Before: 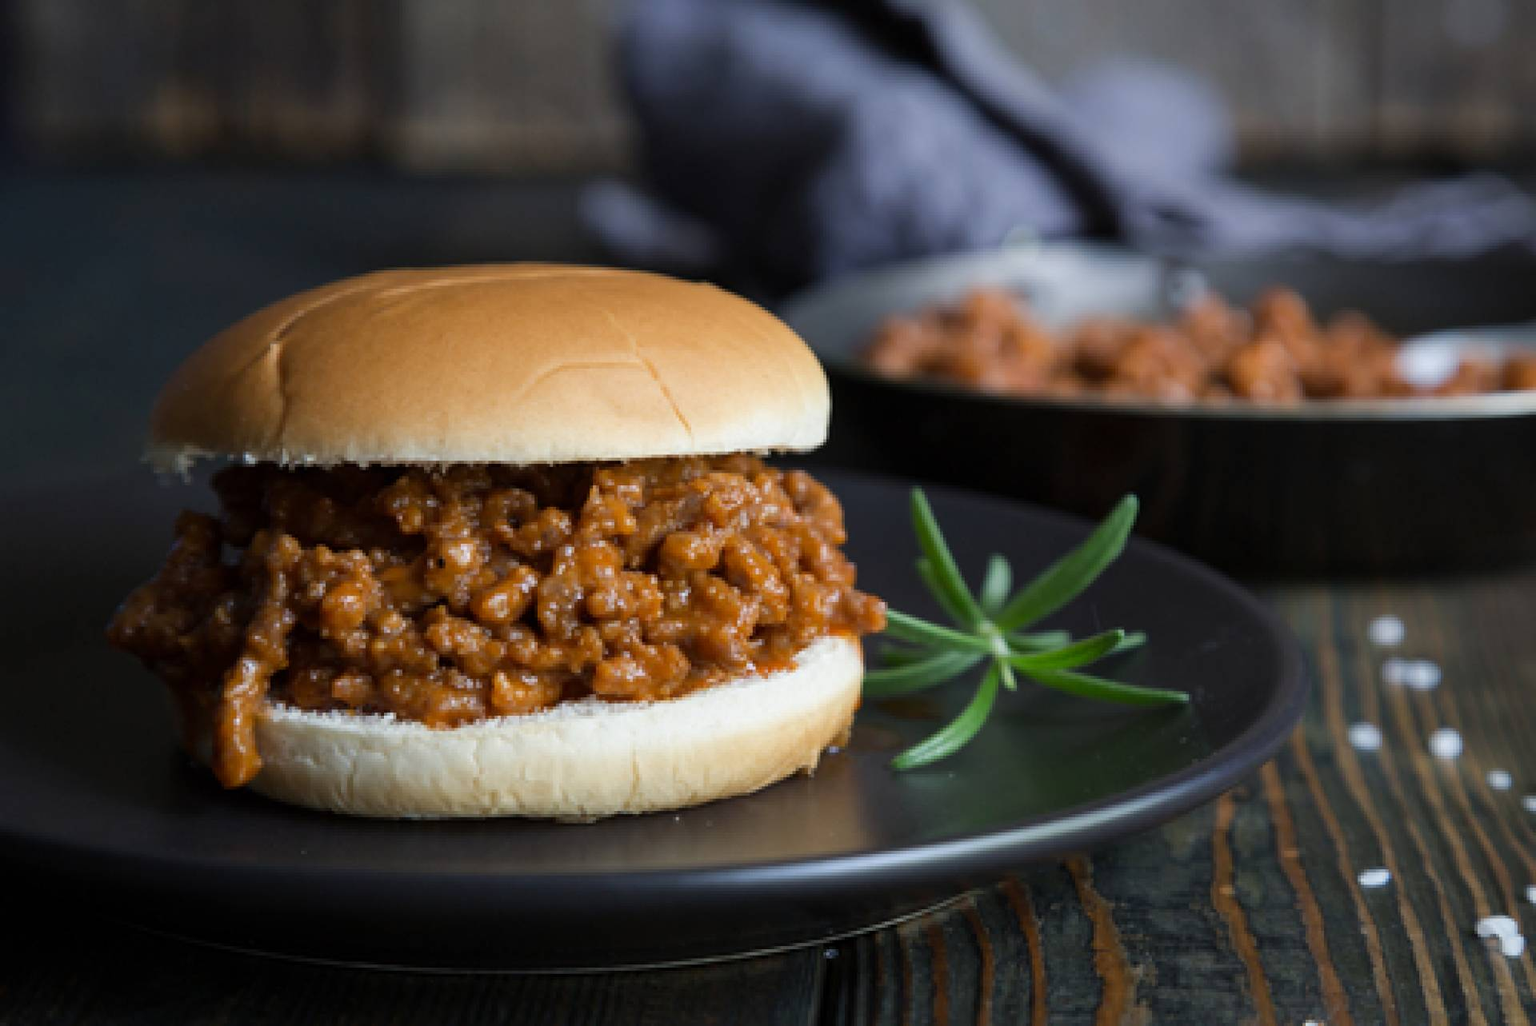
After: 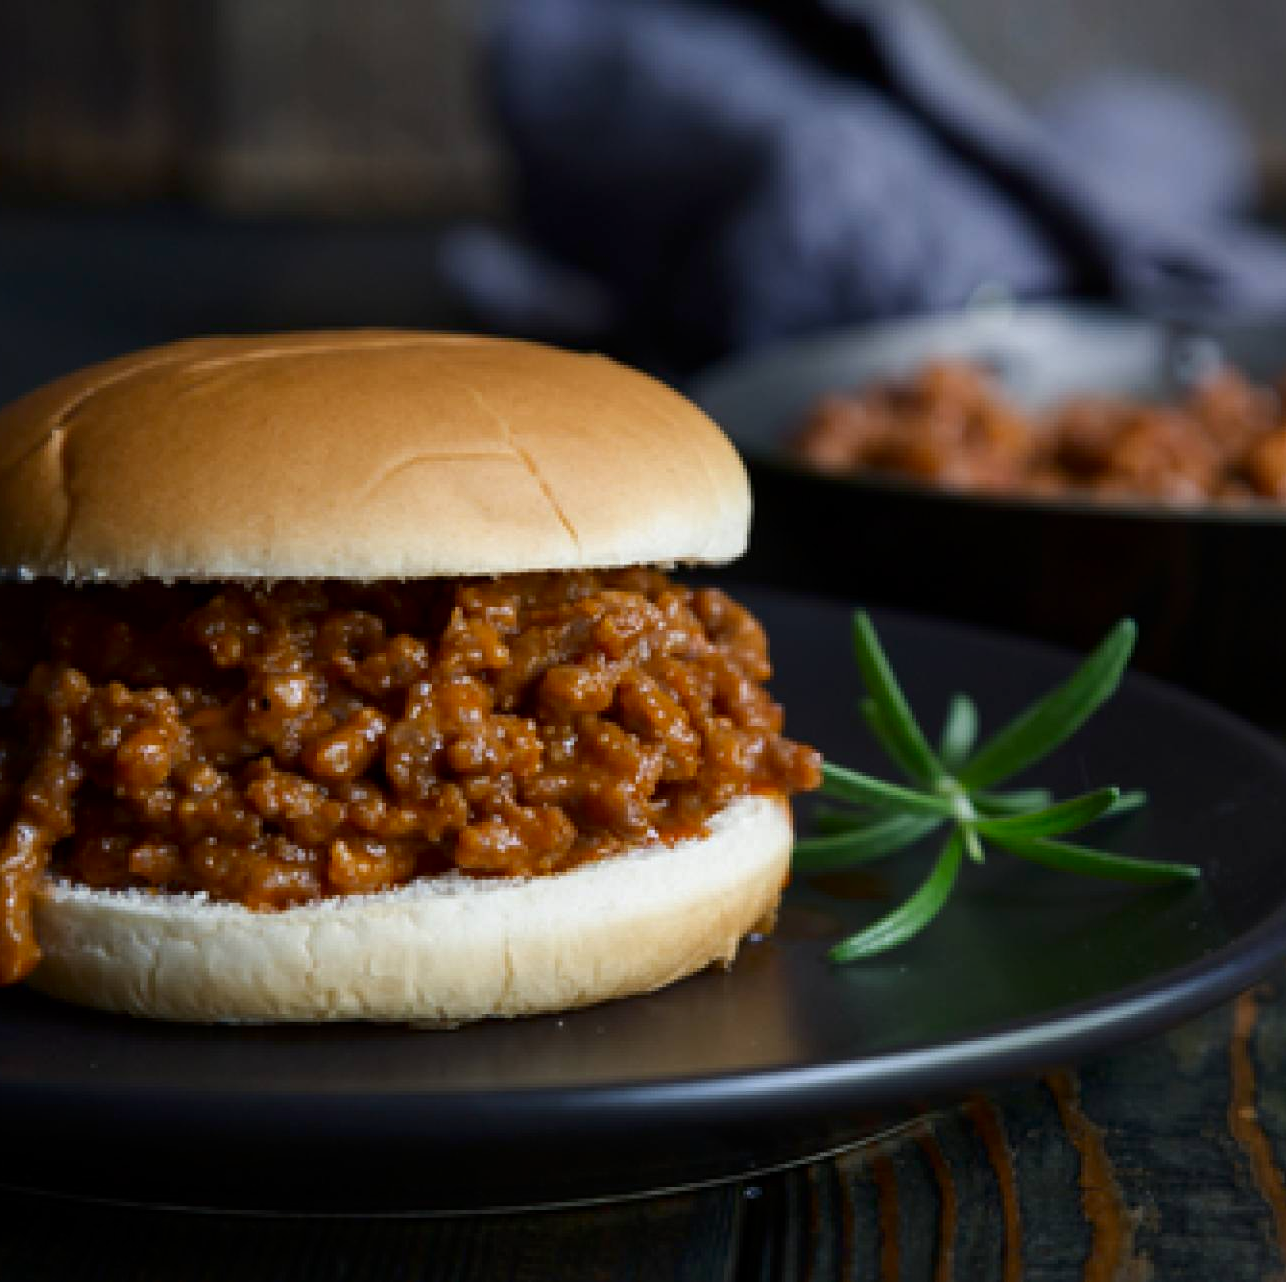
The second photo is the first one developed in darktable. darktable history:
contrast brightness saturation: contrast 0.066, brightness -0.135, saturation 0.058
crop and rotate: left 14.916%, right 18.071%
